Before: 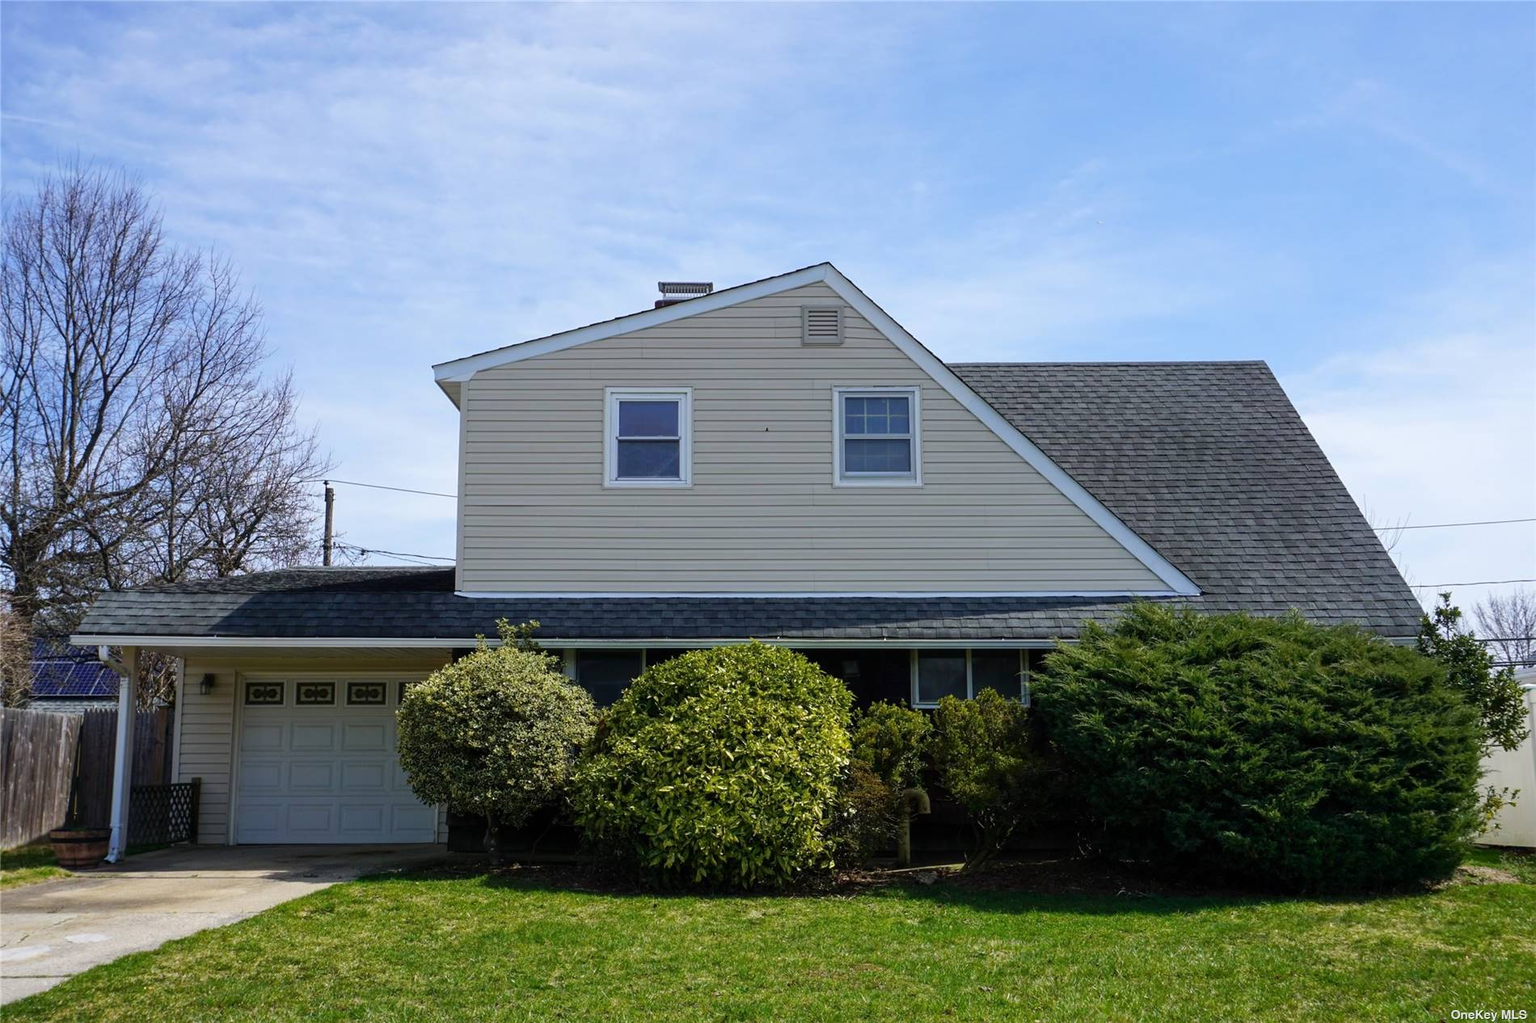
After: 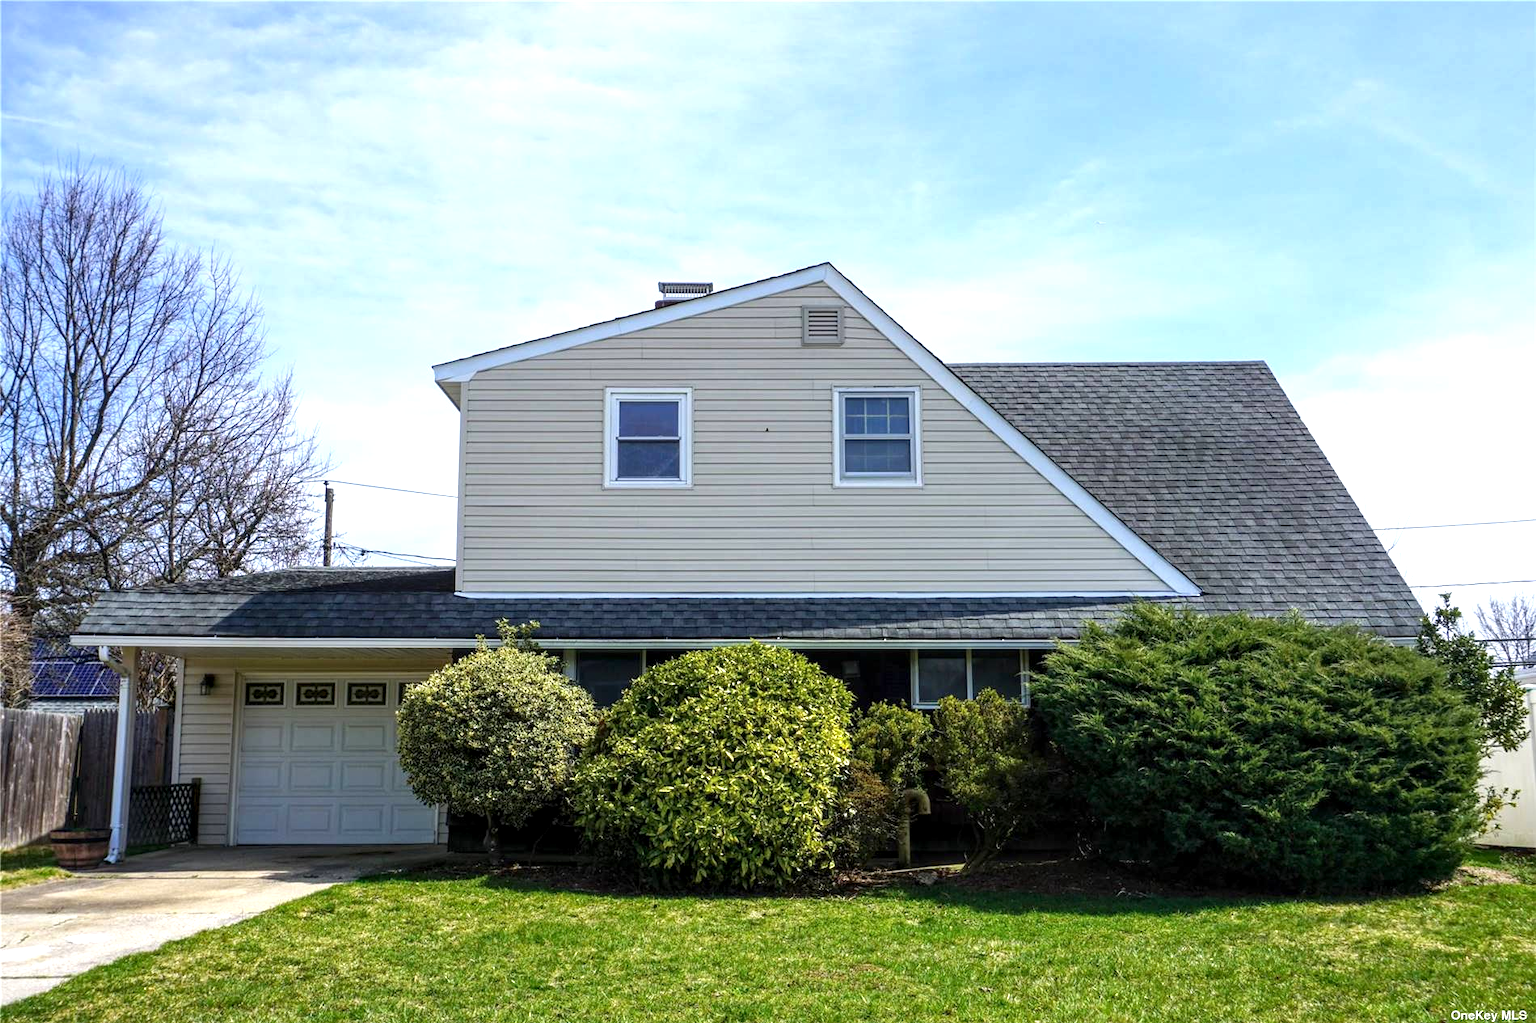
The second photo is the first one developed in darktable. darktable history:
local contrast: detail 130%
exposure: exposure 0.74 EV, compensate highlight preservation false
